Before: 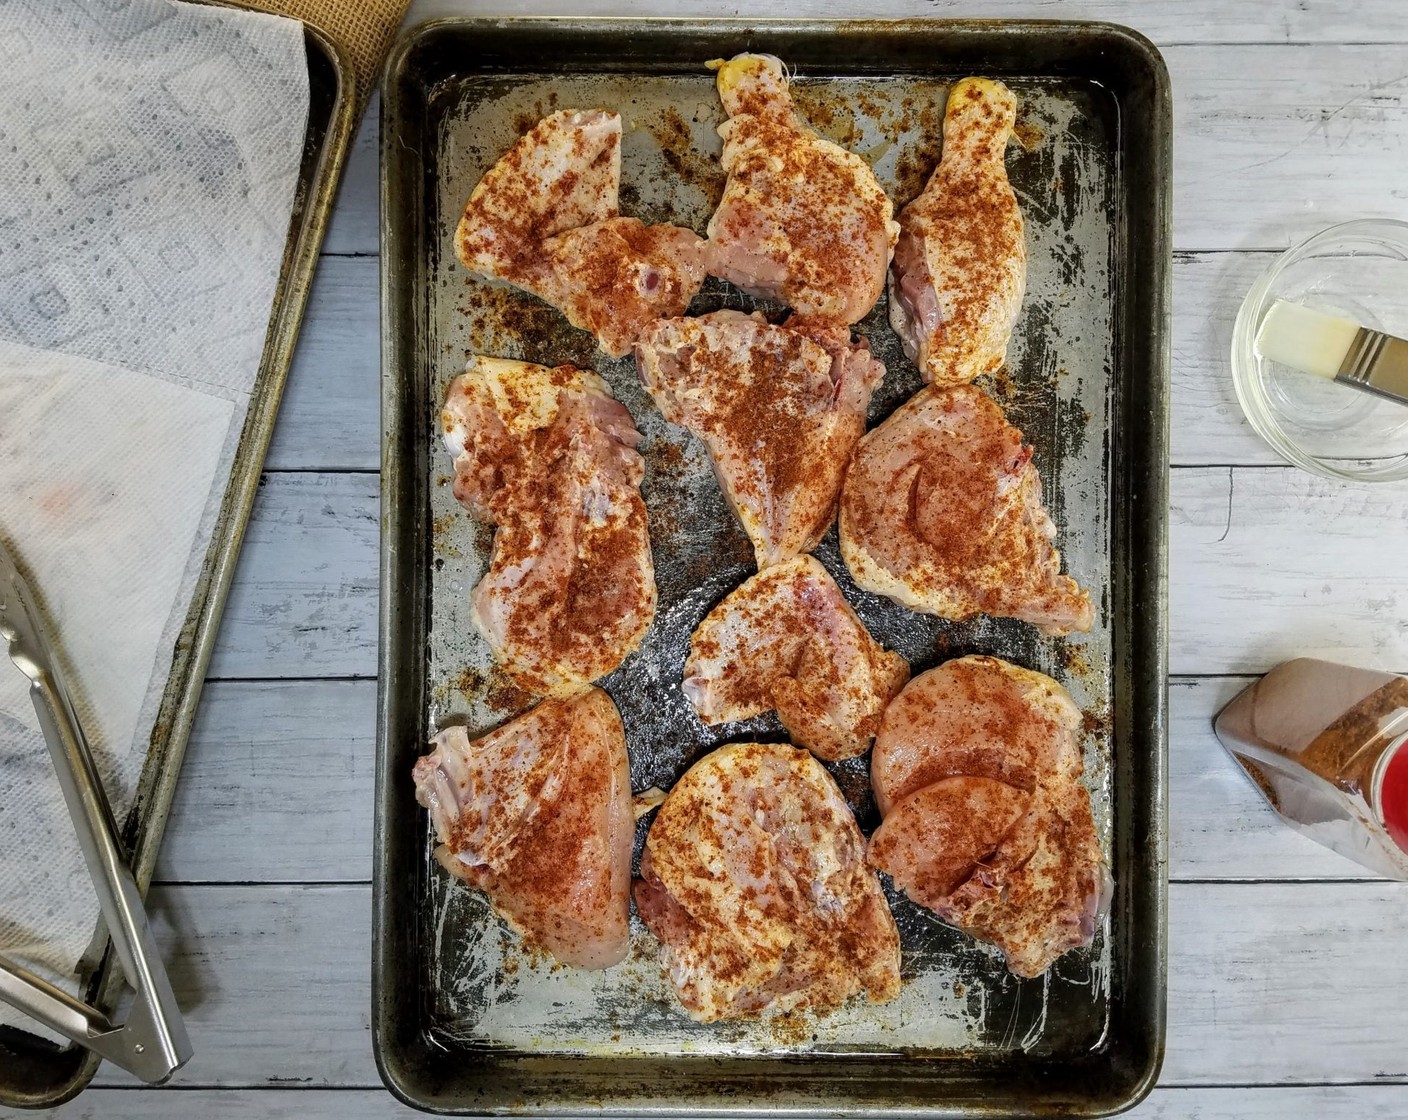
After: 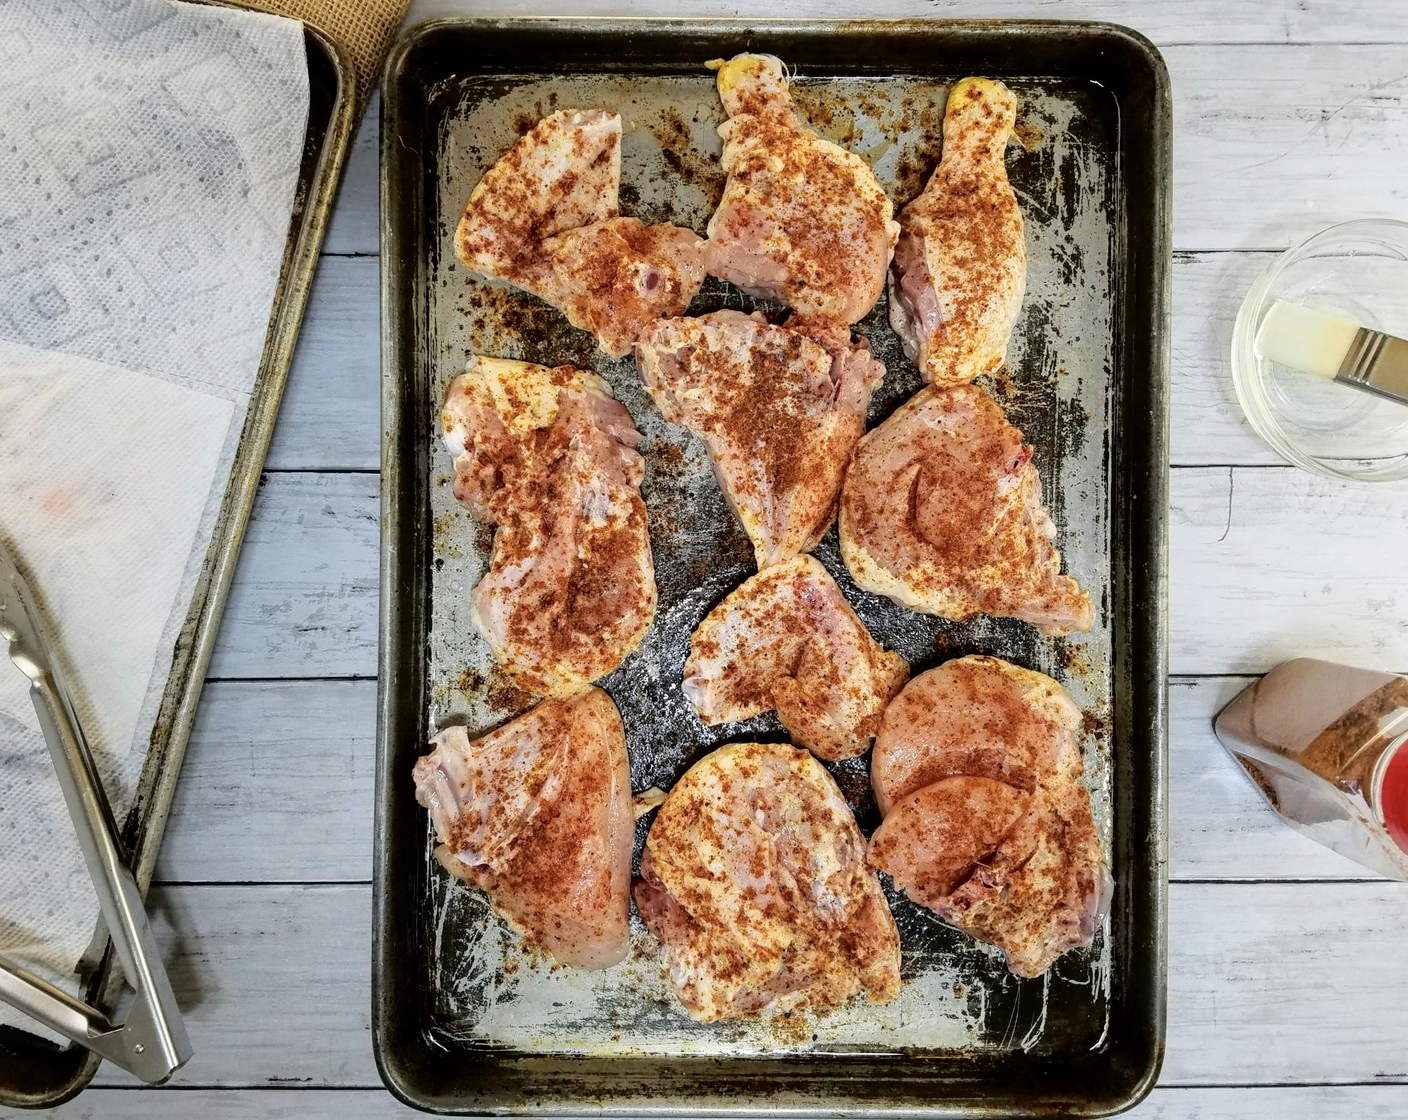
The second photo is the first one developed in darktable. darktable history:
tone curve: curves: ch0 [(0, 0) (0.003, 0.003) (0.011, 0.006) (0.025, 0.015) (0.044, 0.025) (0.069, 0.034) (0.1, 0.052) (0.136, 0.092) (0.177, 0.157) (0.224, 0.228) (0.277, 0.305) (0.335, 0.392) (0.399, 0.466) (0.468, 0.543) (0.543, 0.612) (0.623, 0.692) (0.709, 0.78) (0.801, 0.865) (0.898, 0.935) (1, 1)], color space Lab, independent channels, preserve colors none
